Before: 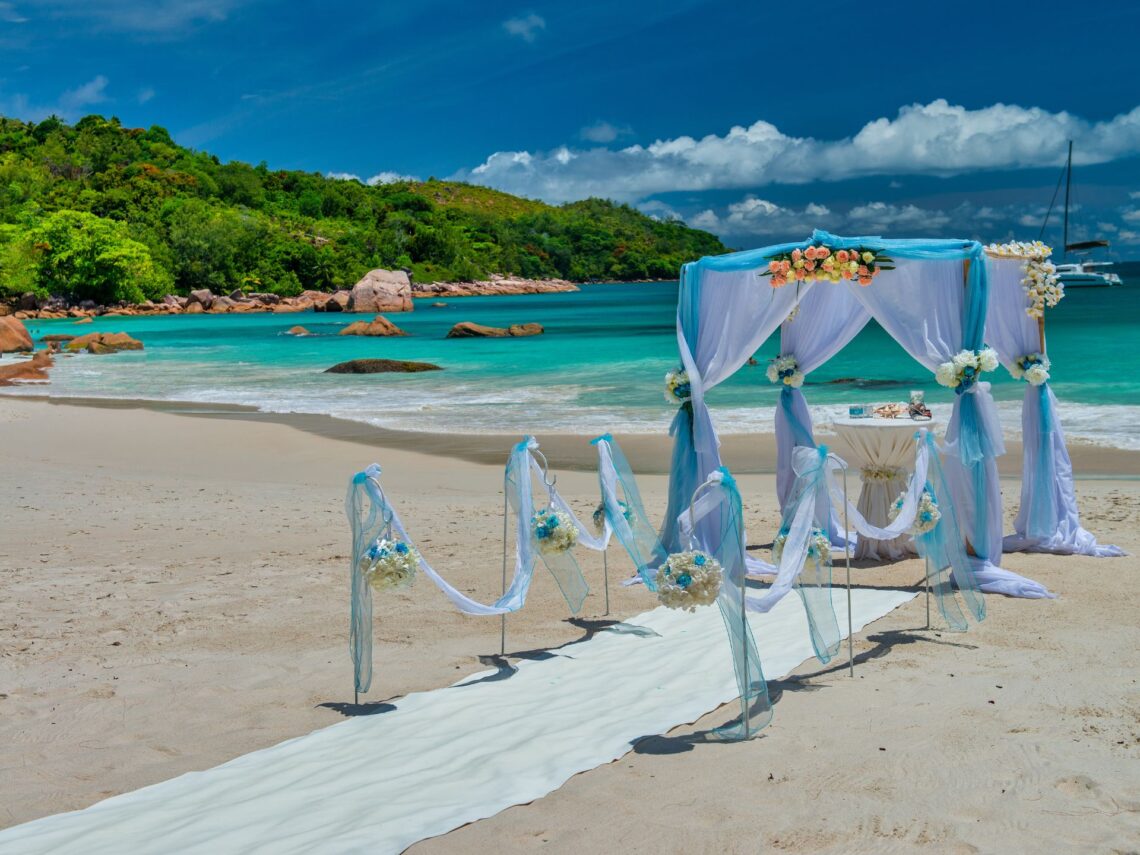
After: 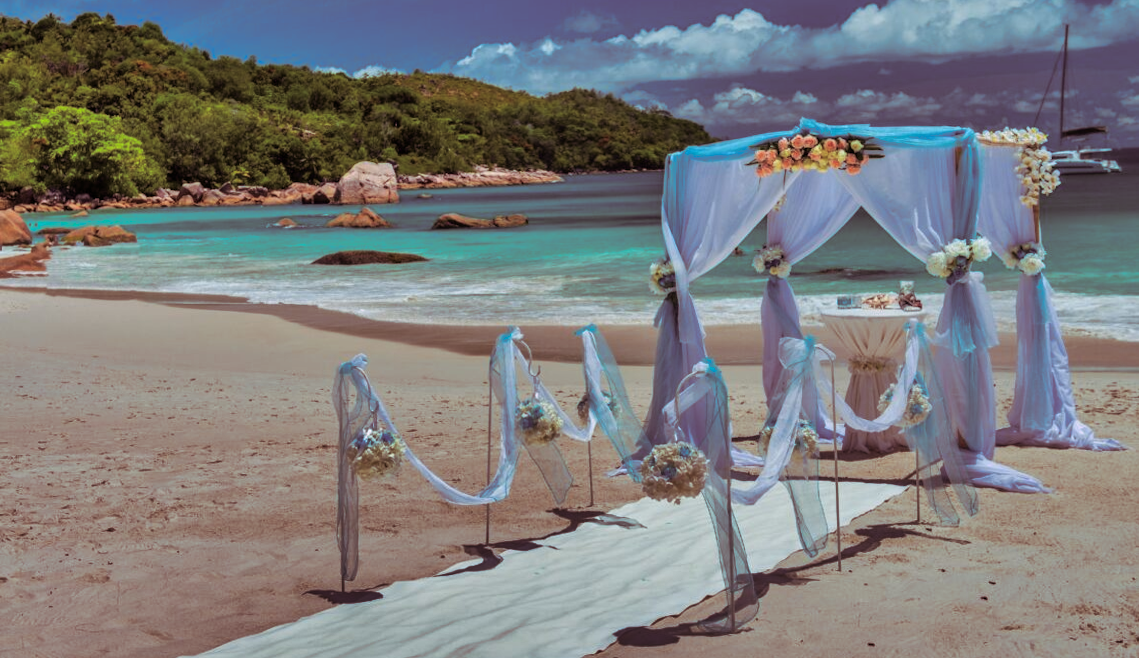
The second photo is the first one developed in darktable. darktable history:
split-toning: highlights › hue 298.8°, highlights › saturation 0.73, compress 41.76%
rotate and perspective: lens shift (horizontal) -0.055, automatic cropping off
crop: top 13.819%, bottom 11.169%
shadows and highlights: shadows 24.5, highlights -78.15, soften with gaussian
